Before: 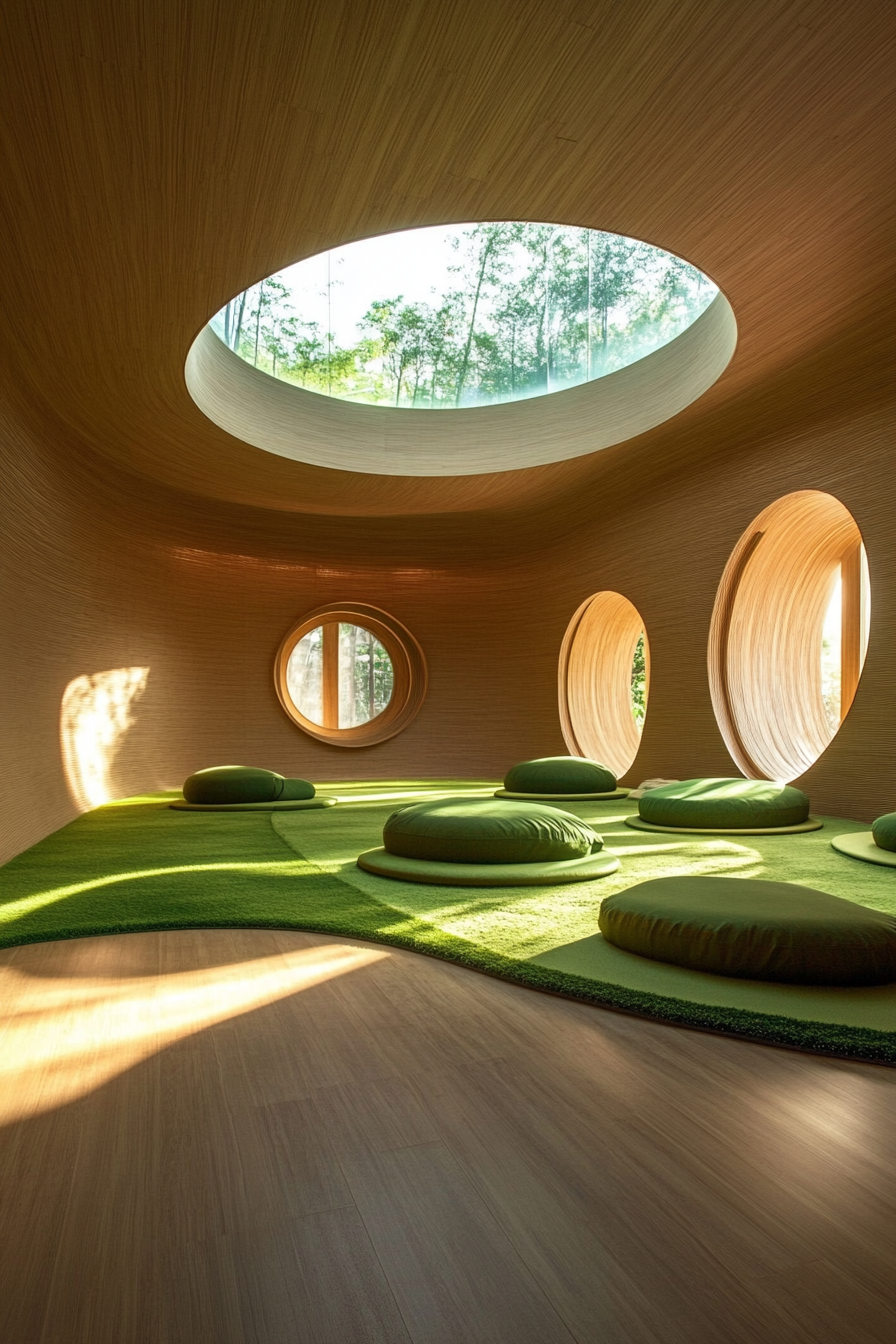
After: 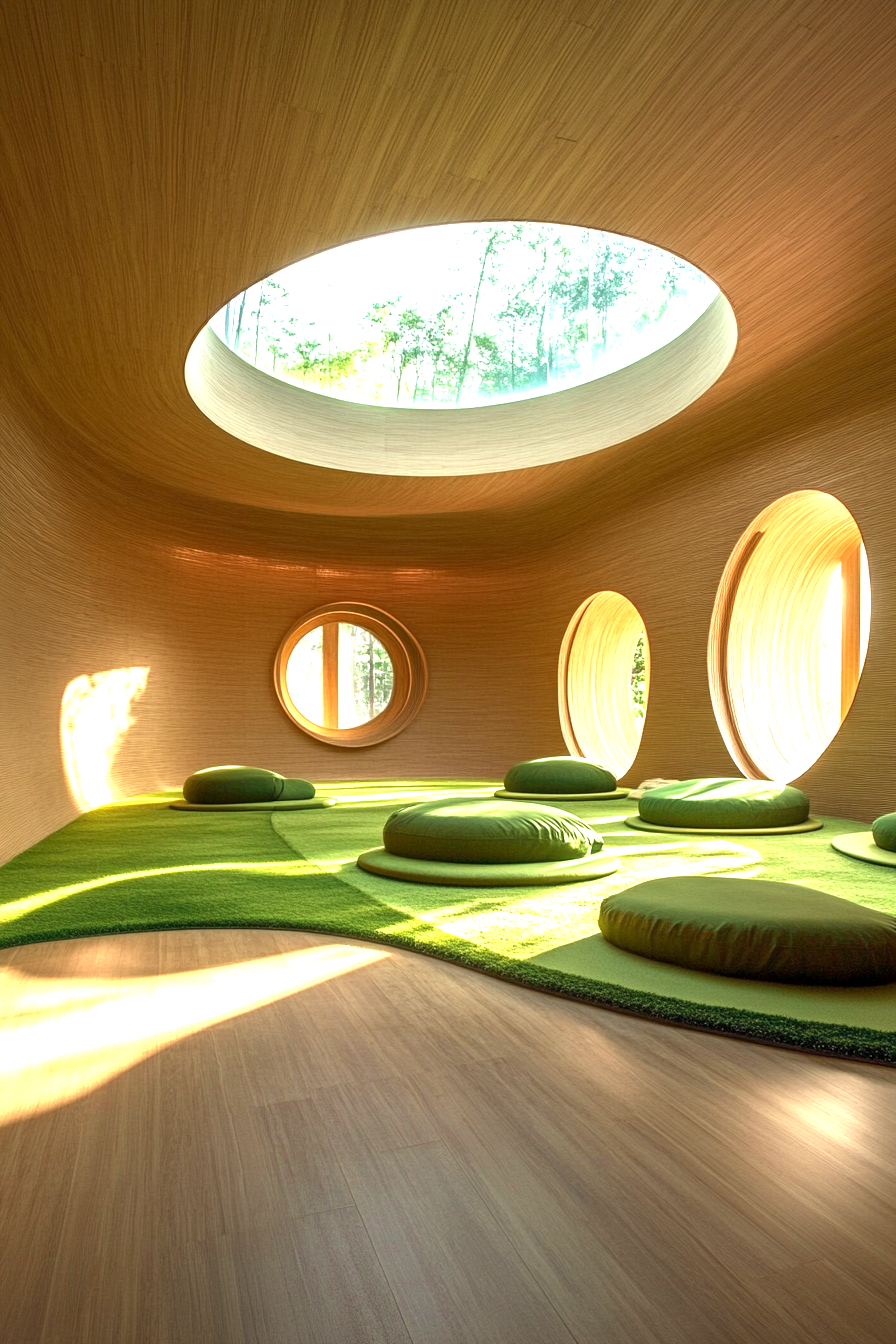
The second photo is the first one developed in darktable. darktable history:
exposure: black level correction 0.001, exposure 1.132 EV, compensate highlight preservation false
